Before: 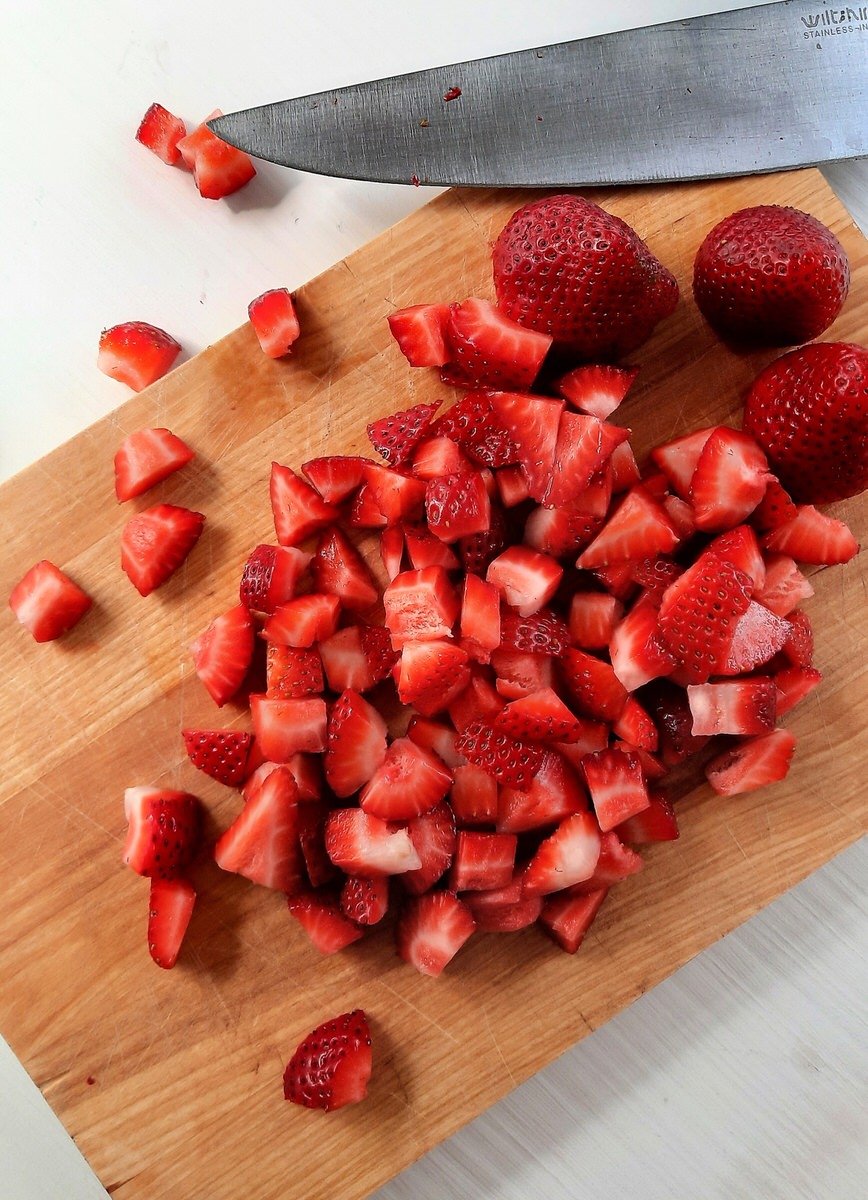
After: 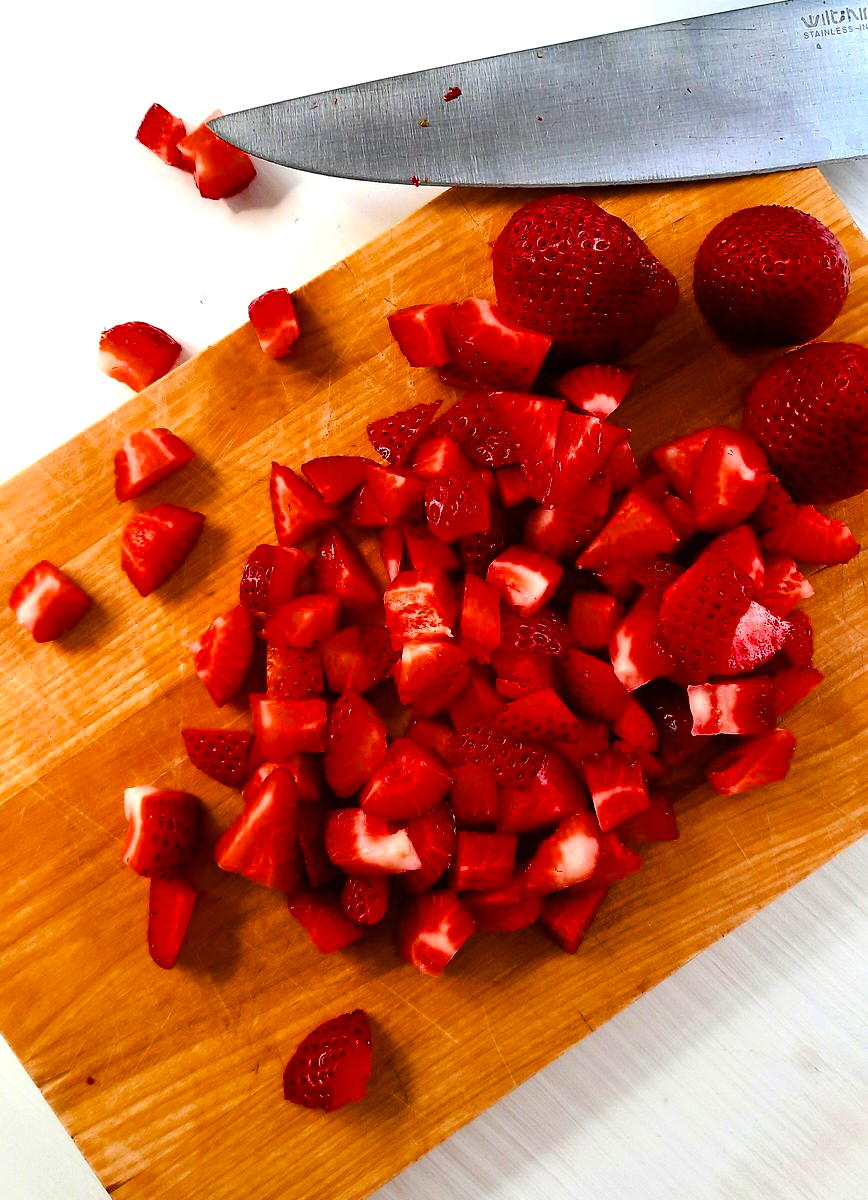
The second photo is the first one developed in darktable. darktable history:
color balance rgb: shadows lift › chroma 2.019%, shadows lift › hue 249.97°, perceptual saturation grading › global saturation 36.345%, perceptual saturation grading › shadows 35.283%, perceptual brilliance grading › highlights 10.031%, perceptual brilliance grading › mid-tones 5.439%, global vibrance -8.58%, contrast -12.564%, saturation formula JzAzBz (2021)
exposure: exposure 0.658 EV, compensate exposure bias true, compensate highlight preservation false
